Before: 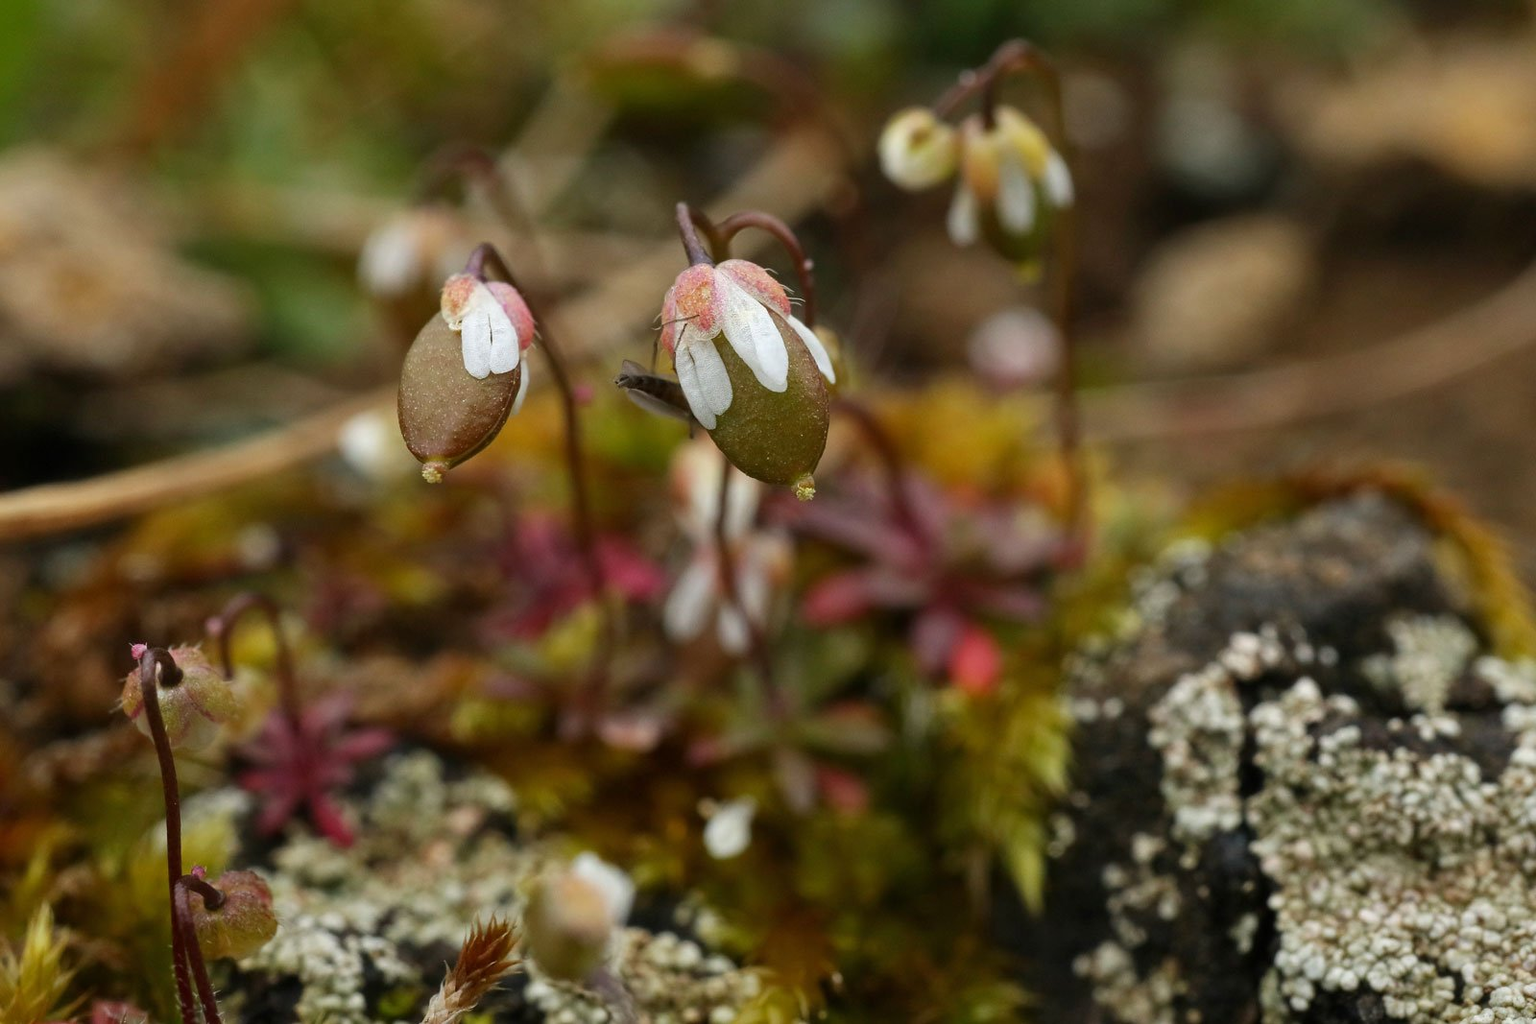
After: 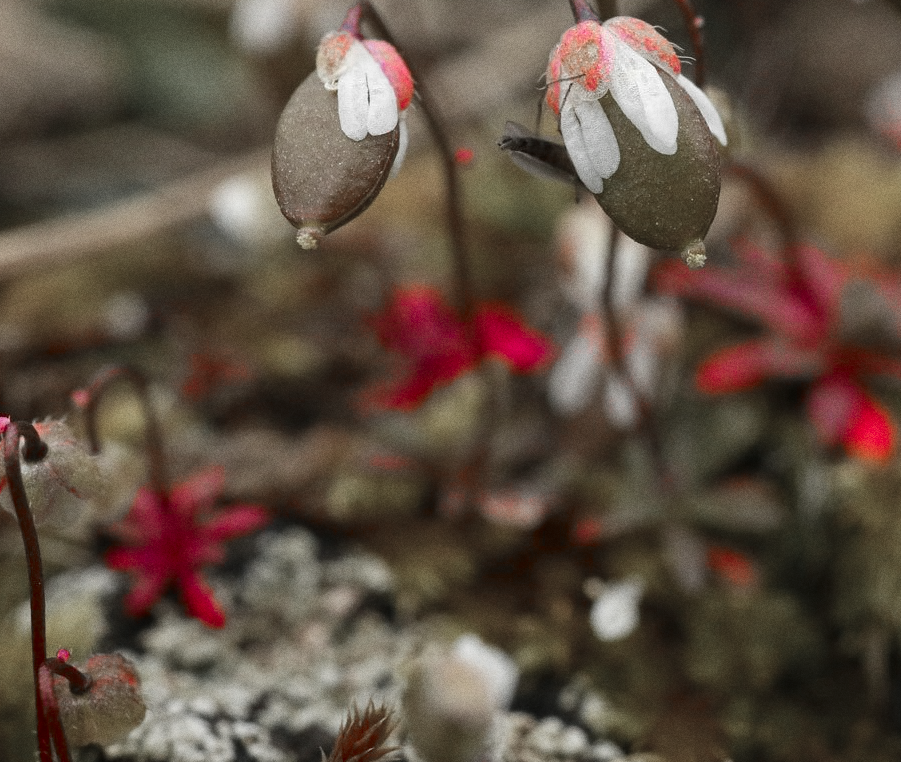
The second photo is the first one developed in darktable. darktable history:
color zones: curves: ch1 [(0, 0.831) (0.08, 0.771) (0.157, 0.268) (0.241, 0.207) (0.562, -0.005) (0.714, -0.013) (0.876, 0.01) (1, 0.831)]
grain: coarseness 0.47 ISO
crop: left 8.966%, top 23.852%, right 34.699%, bottom 4.703%
